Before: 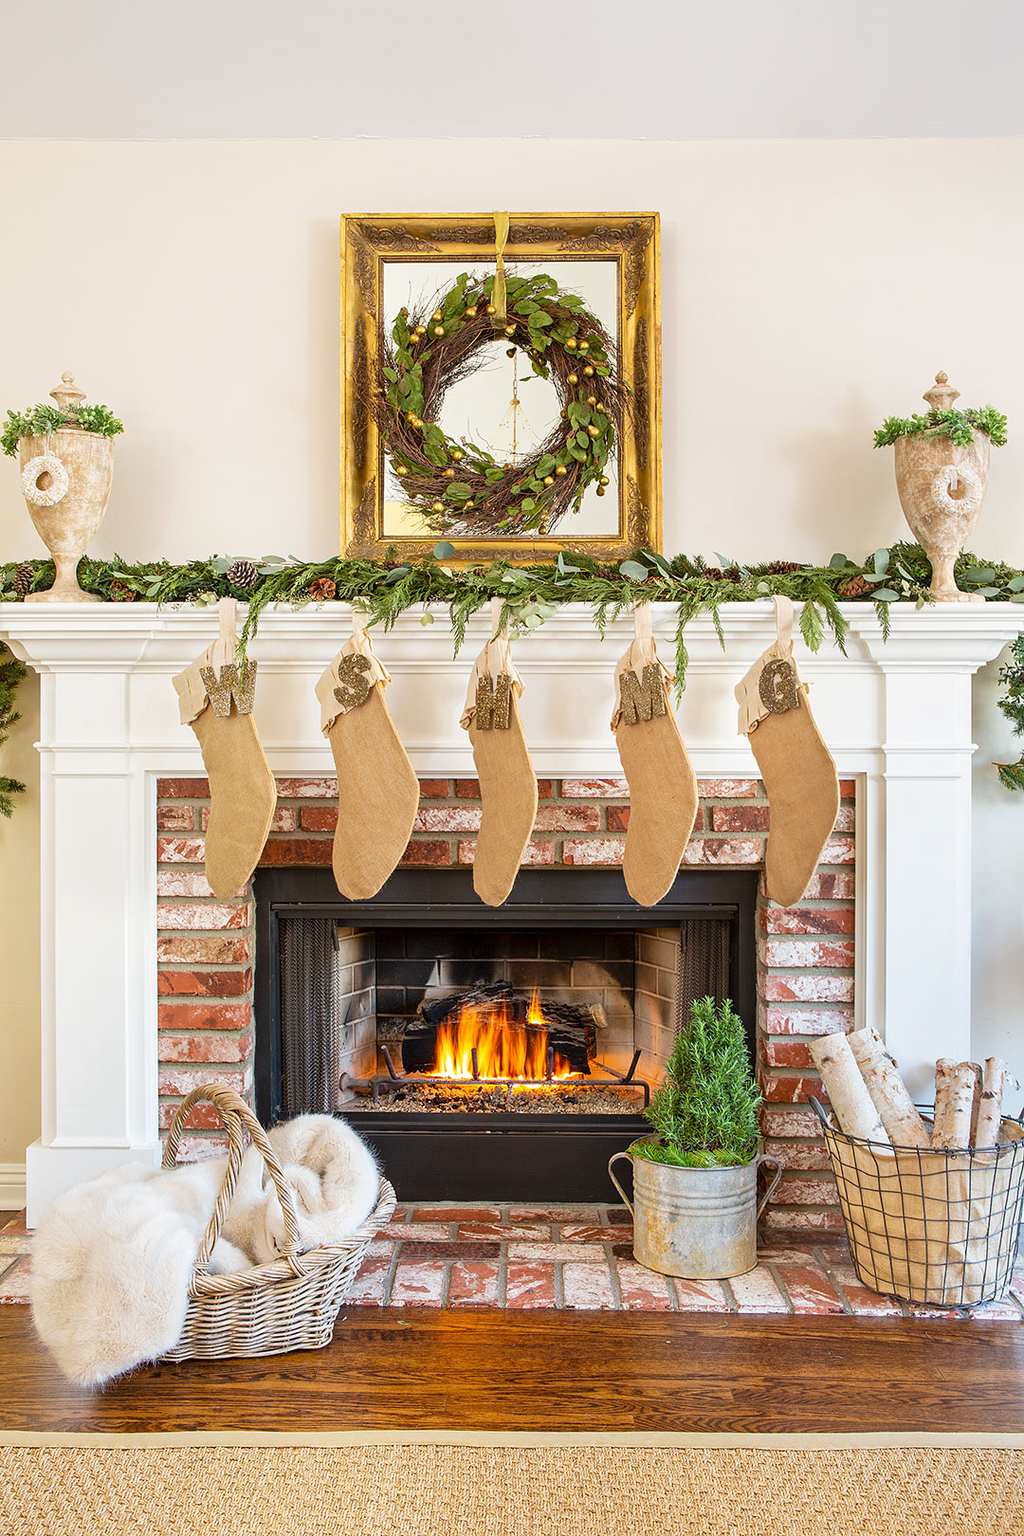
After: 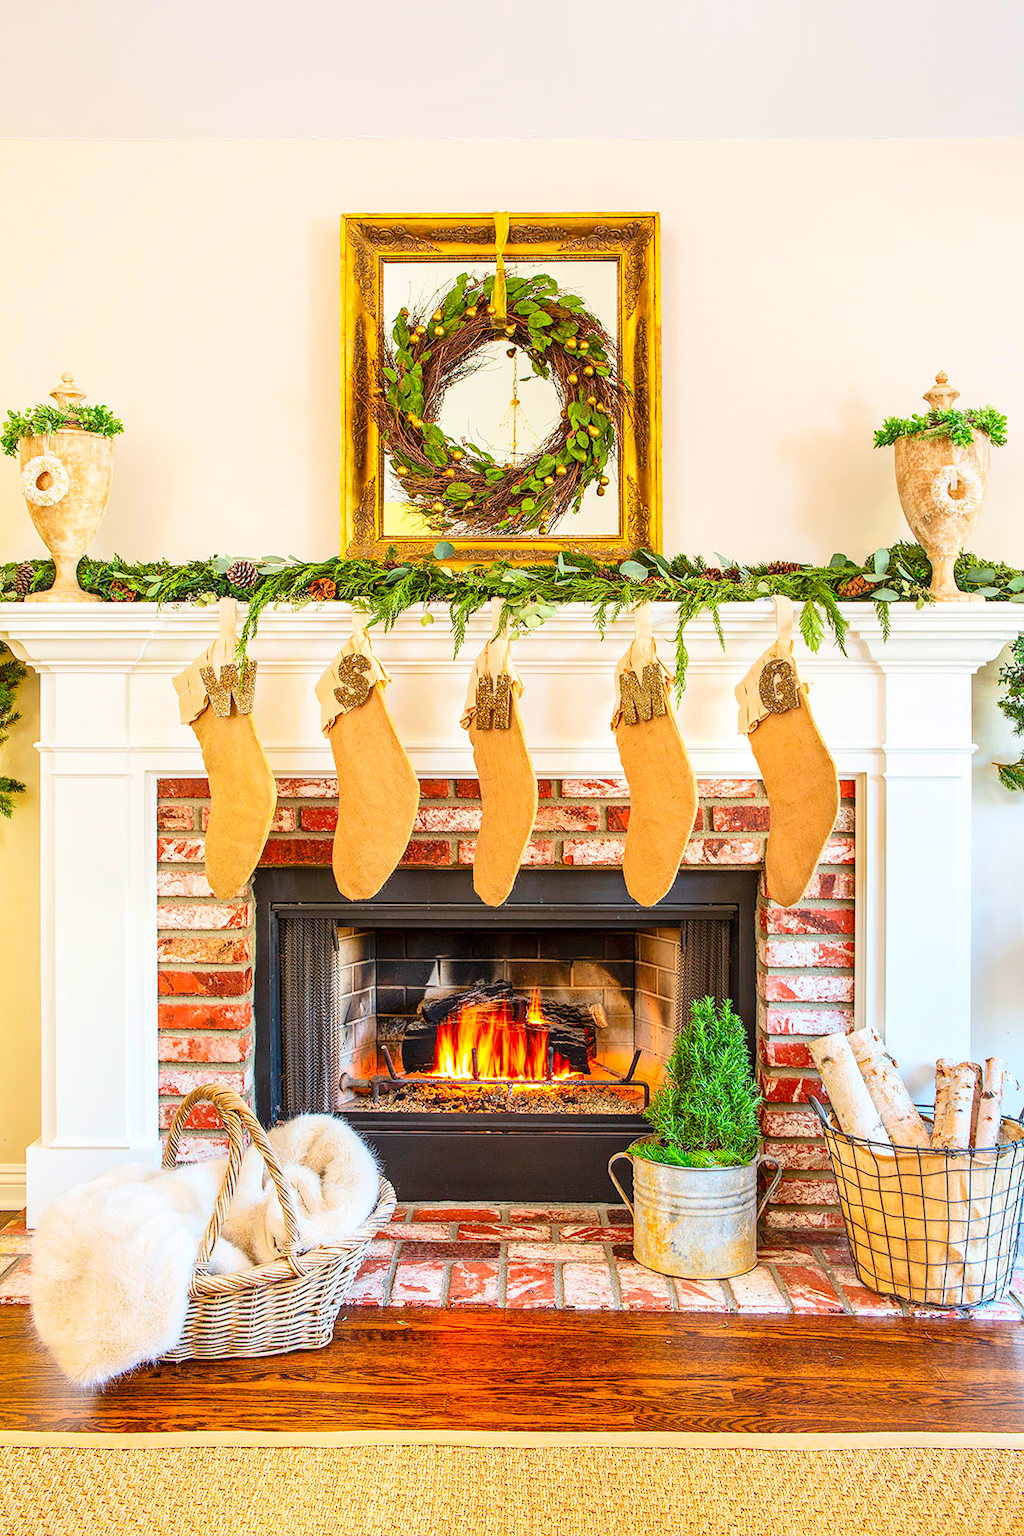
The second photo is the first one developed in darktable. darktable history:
contrast brightness saturation: contrast 0.202, brightness 0.203, saturation 0.791
local contrast: on, module defaults
